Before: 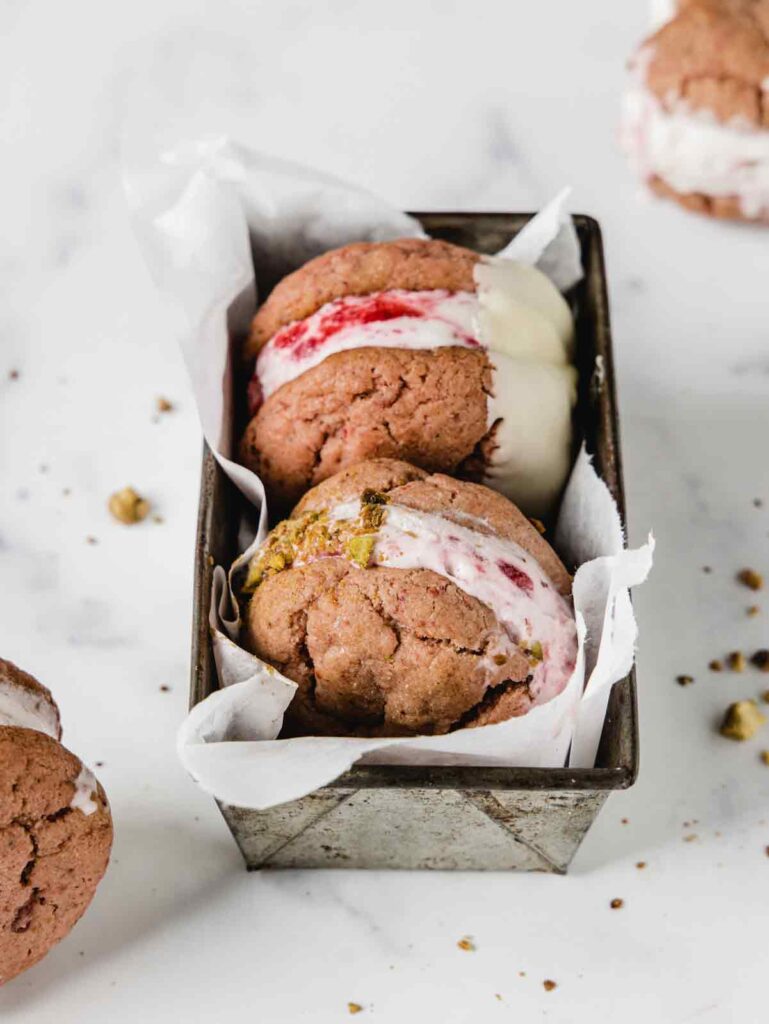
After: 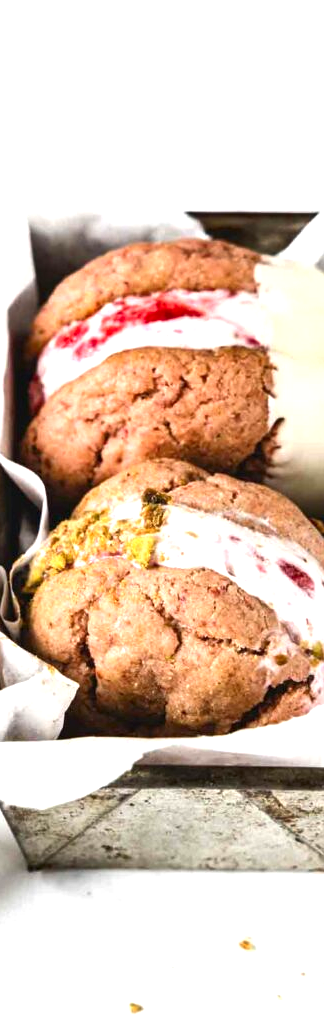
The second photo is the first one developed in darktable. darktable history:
shadows and highlights: shadows 37.27, highlights -28.18, soften with gaussian
crop: left 28.583%, right 29.231%
exposure: exposure 1 EV, compensate highlight preservation false
